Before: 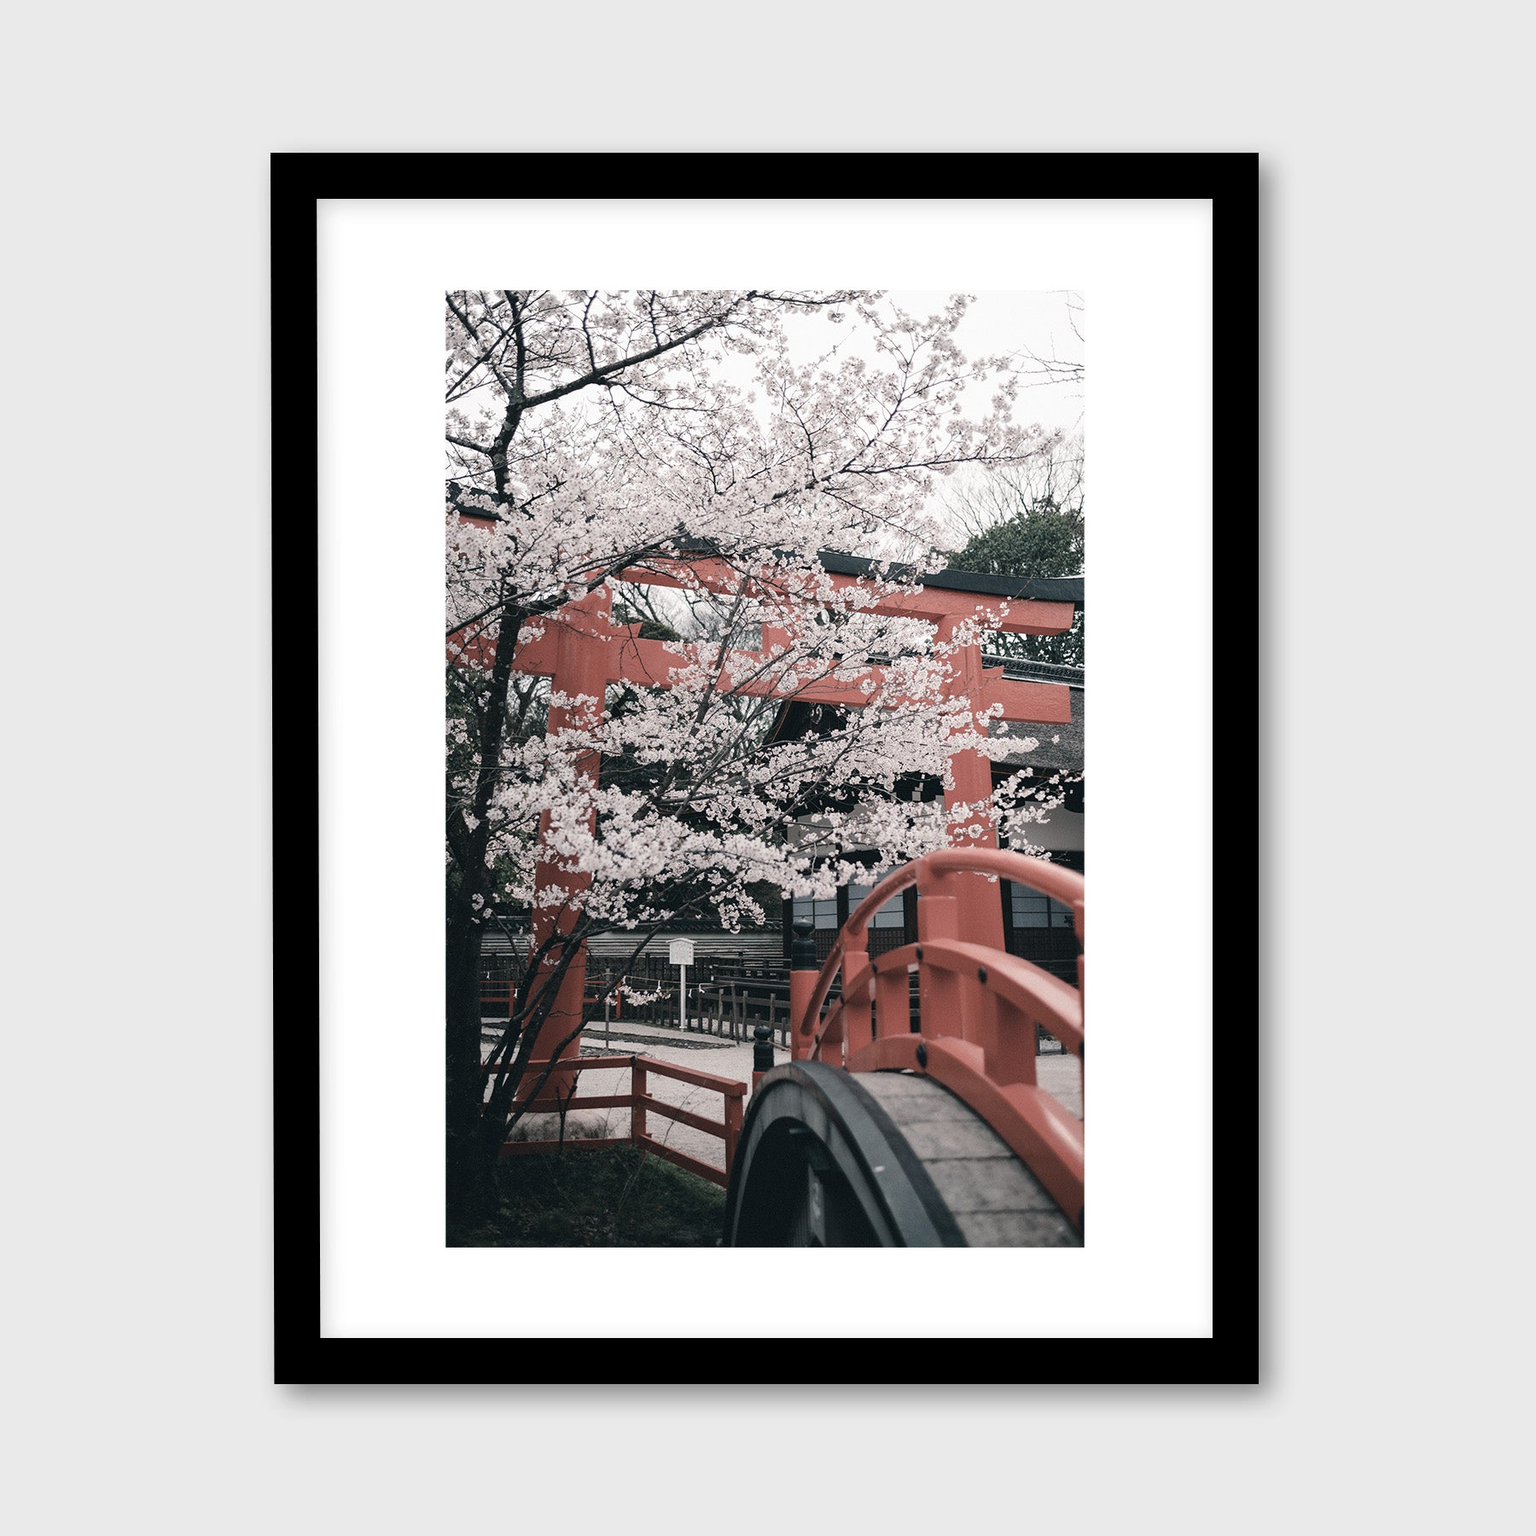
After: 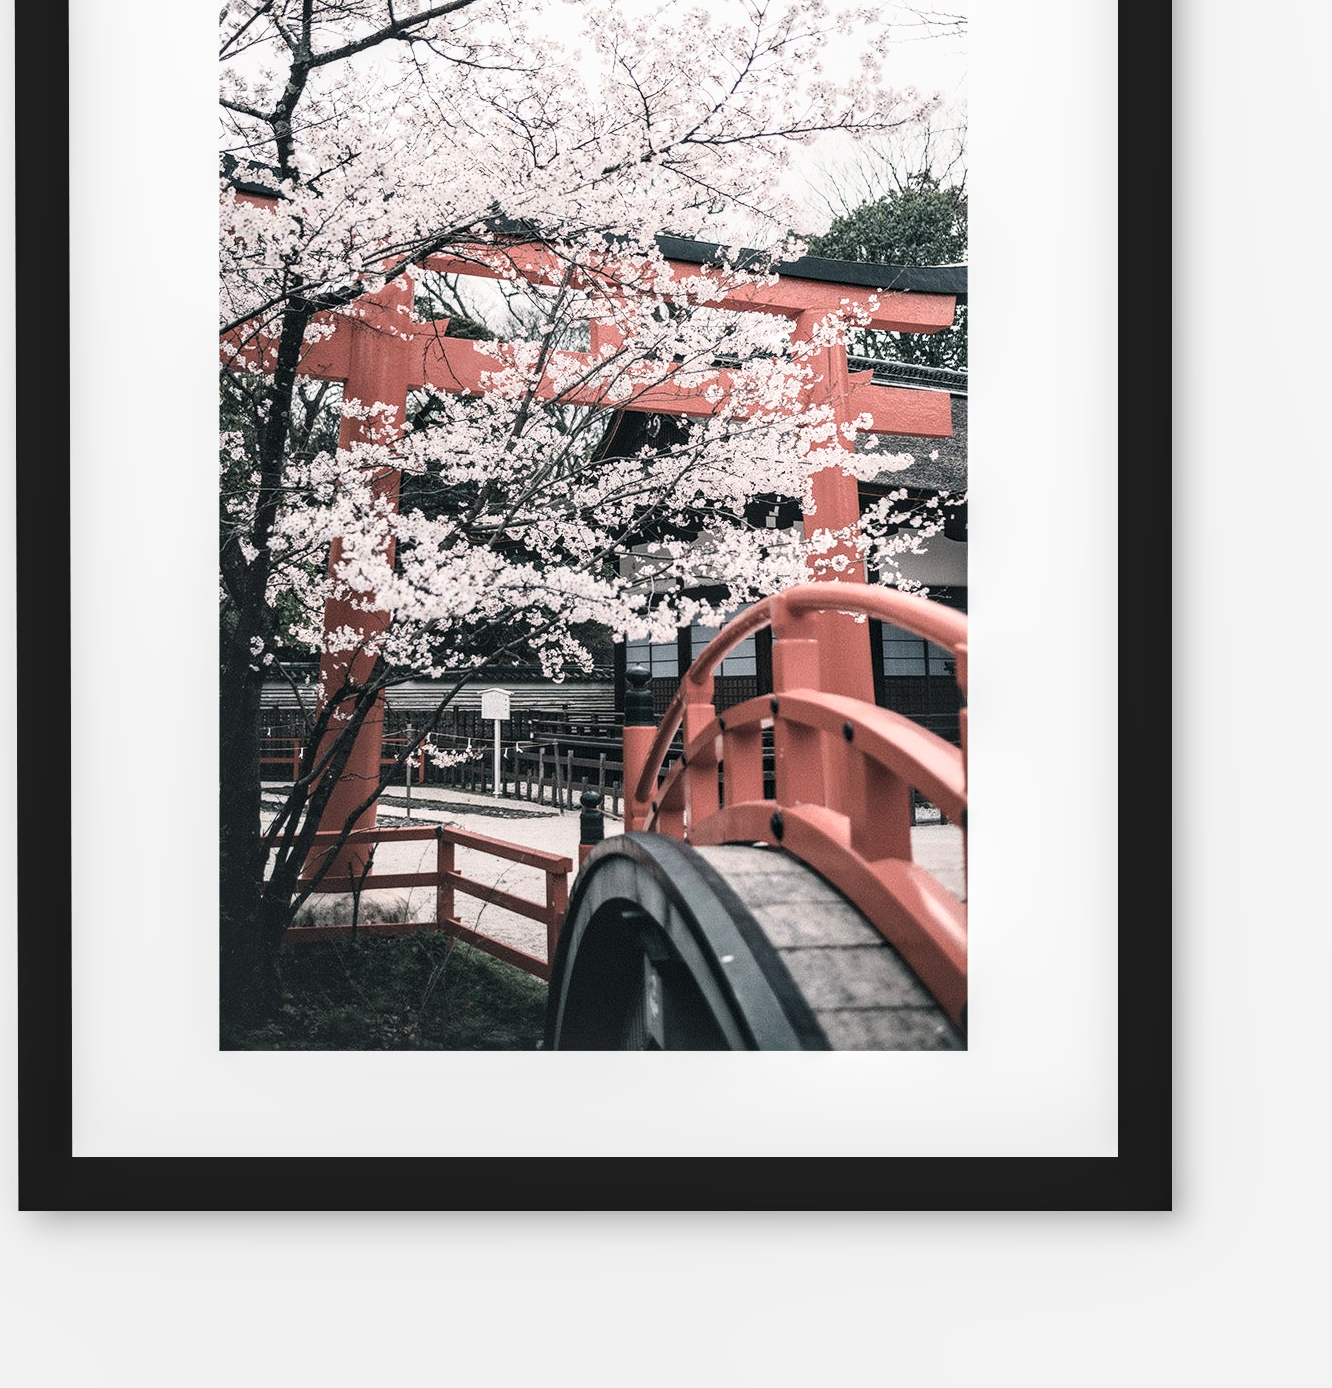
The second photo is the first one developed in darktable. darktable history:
local contrast: on, module defaults
crop: left 16.871%, top 22.857%, right 9.116%
tone equalizer: on, module defaults
base curve: curves: ch0 [(0, 0) (0.005, 0.002) (0.193, 0.295) (0.399, 0.664) (0.75, 0.928) (1, 1)]
